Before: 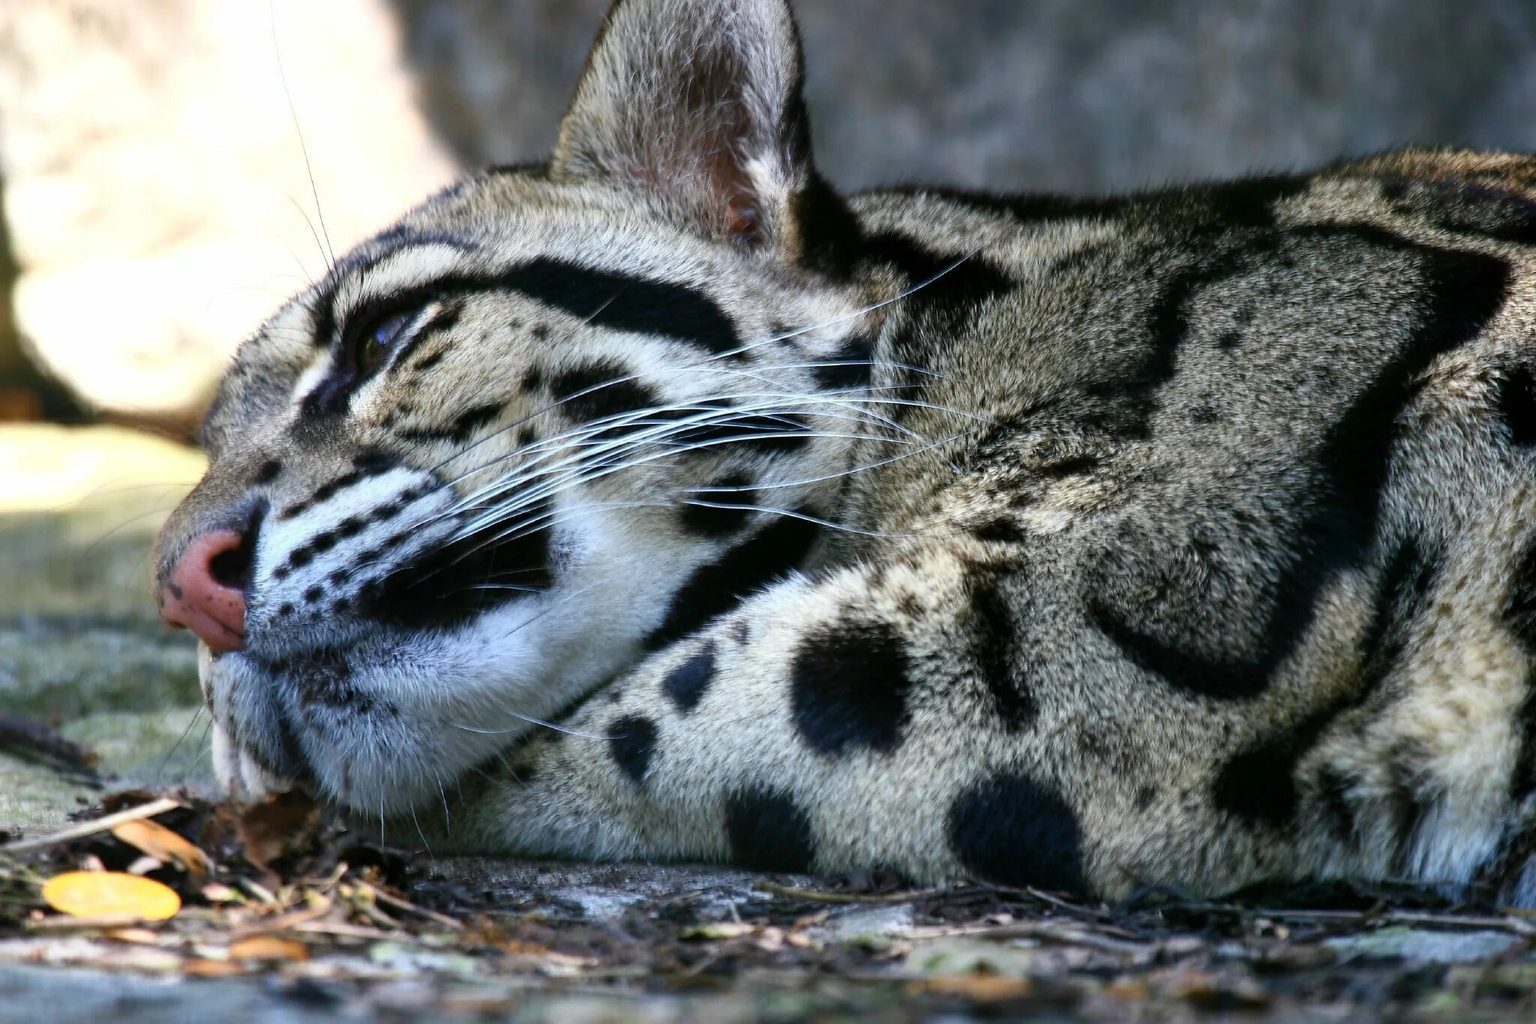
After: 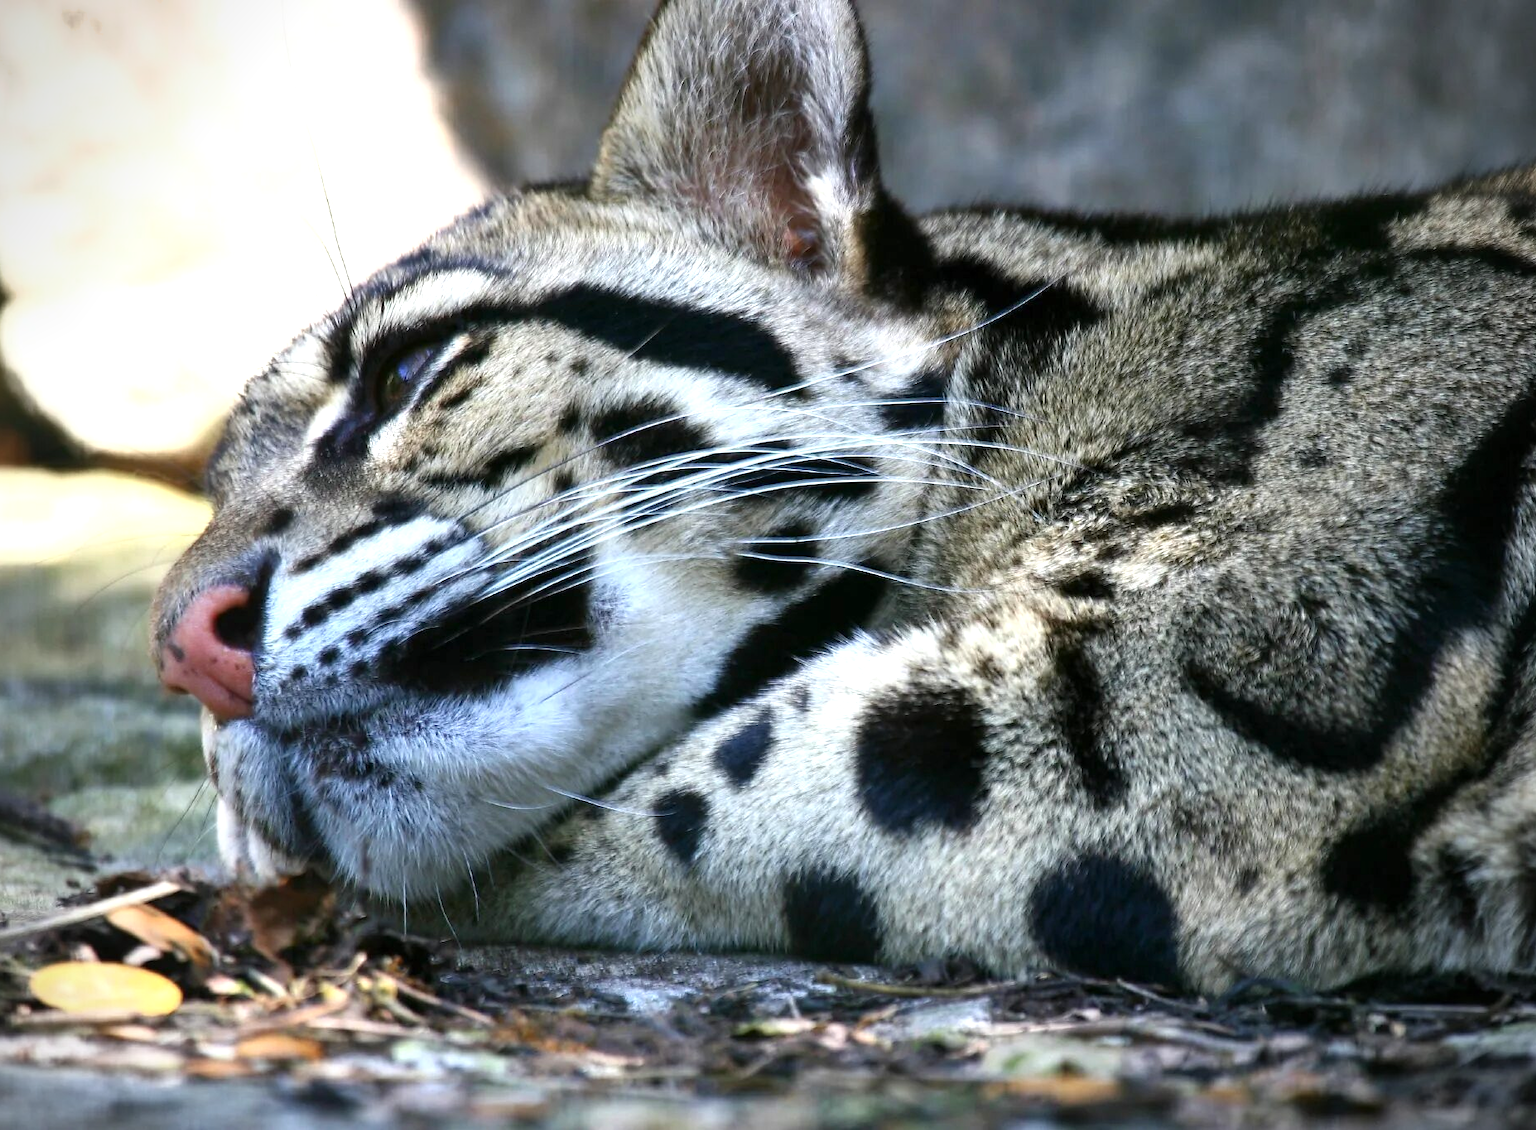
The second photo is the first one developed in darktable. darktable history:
vignetting: on, module defaults
tone equalizer: on, module defaults
exposure: exposure 0.49 EV, compensate highlight preservation false
crop and rotate: left 1.036%, right 8.343%
shadows and highlights: shadows 20.91, highlights -36.06, soften with gaussian
